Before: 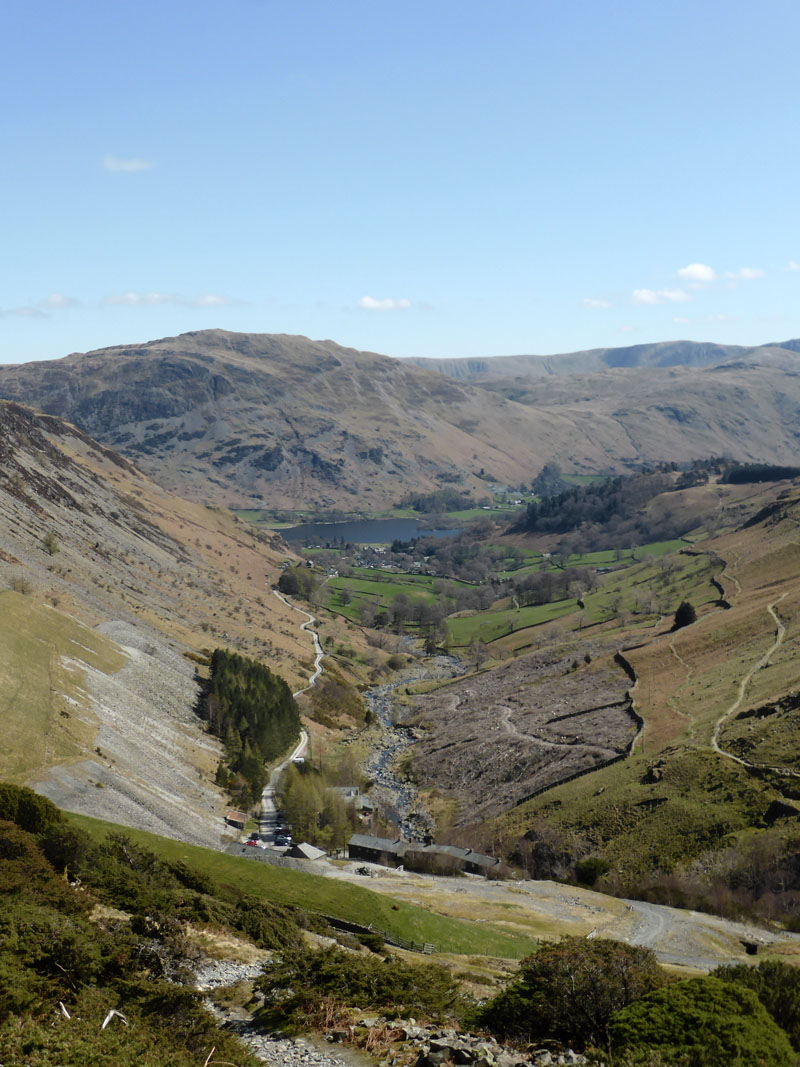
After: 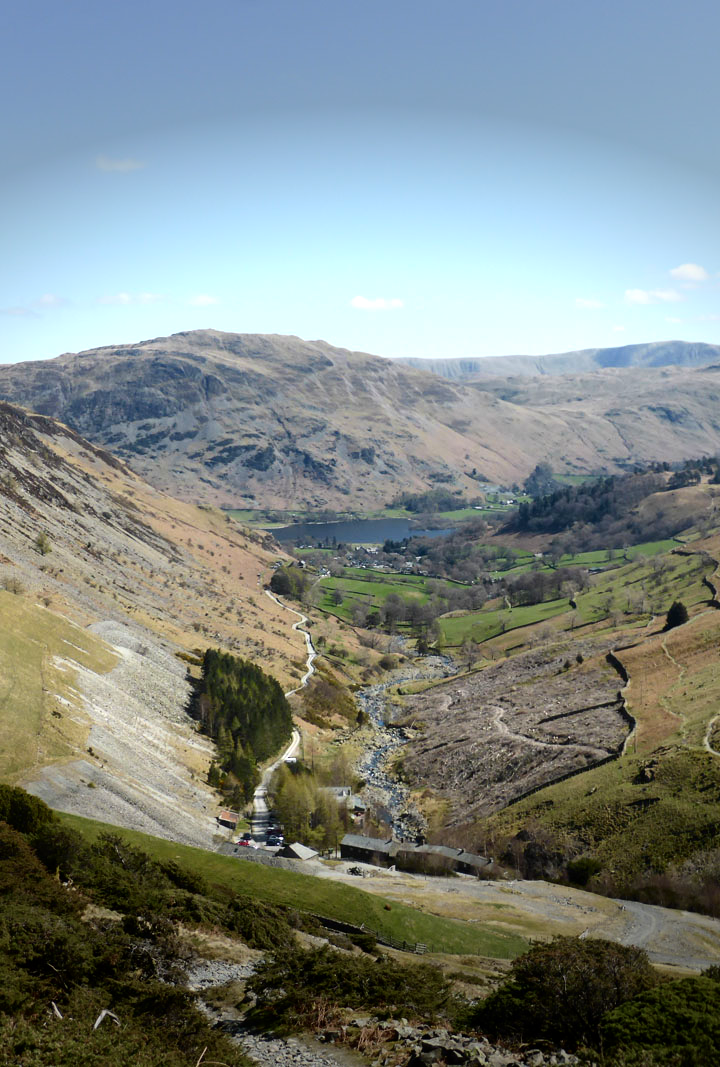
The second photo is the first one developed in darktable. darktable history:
exposure: black level correction 0.001, exposure 0.5 EV, compensate exposure bias true, compensate highlight preservation false
vignetting: fall-off start 70.97%, brightness -0.584, saturation -0.118, width/height ratio 1.333
contrast brightness saturation: contrast 0.15, brightness -0.01, saturation 0.1
crop and rotate: left 1.088%, right 8.807%
